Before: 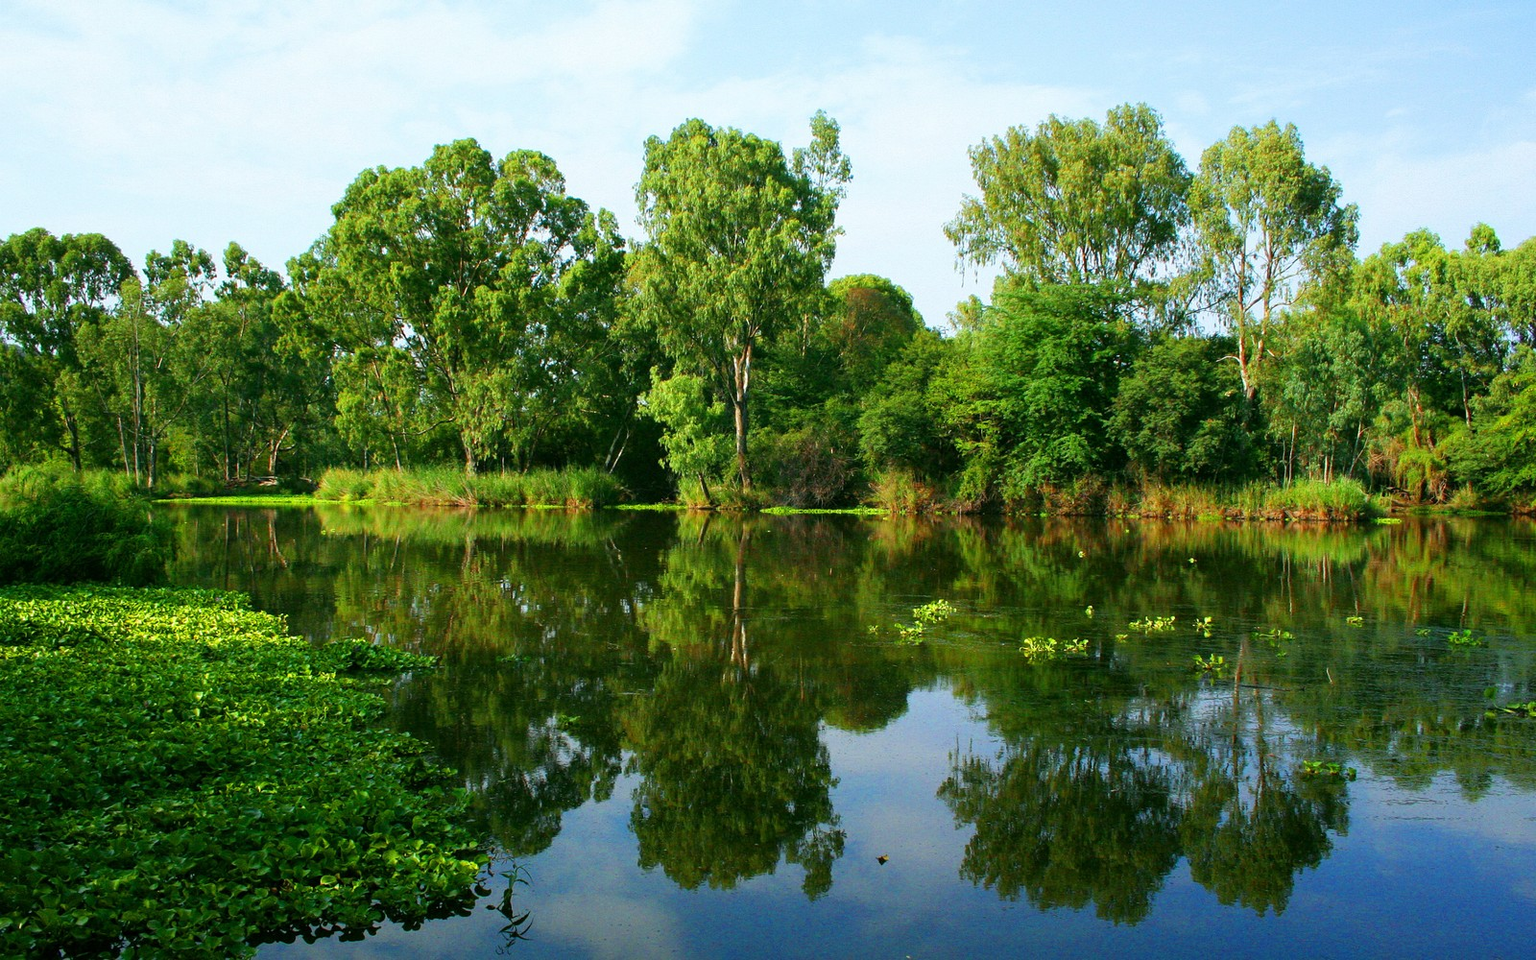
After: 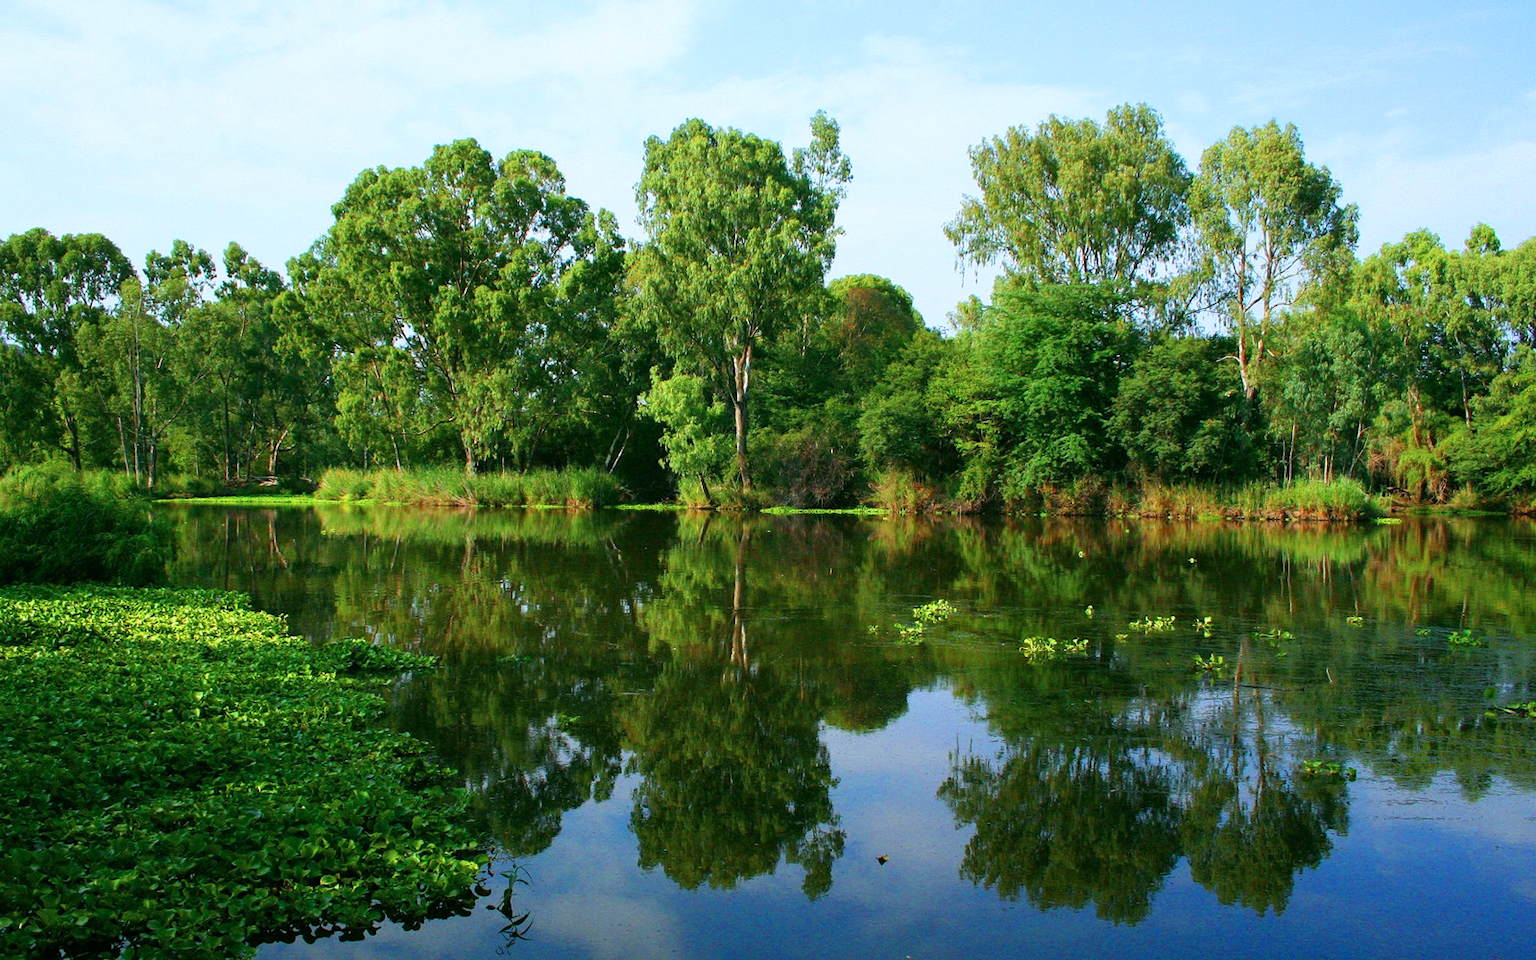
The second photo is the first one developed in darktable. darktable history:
color calibration: illuminant as shot in camera, x 0.358, y 0.373, temperature 4628.91 K
haze removal: strength 0.021, distance 0.252, compatibility mode true, adaptive false
